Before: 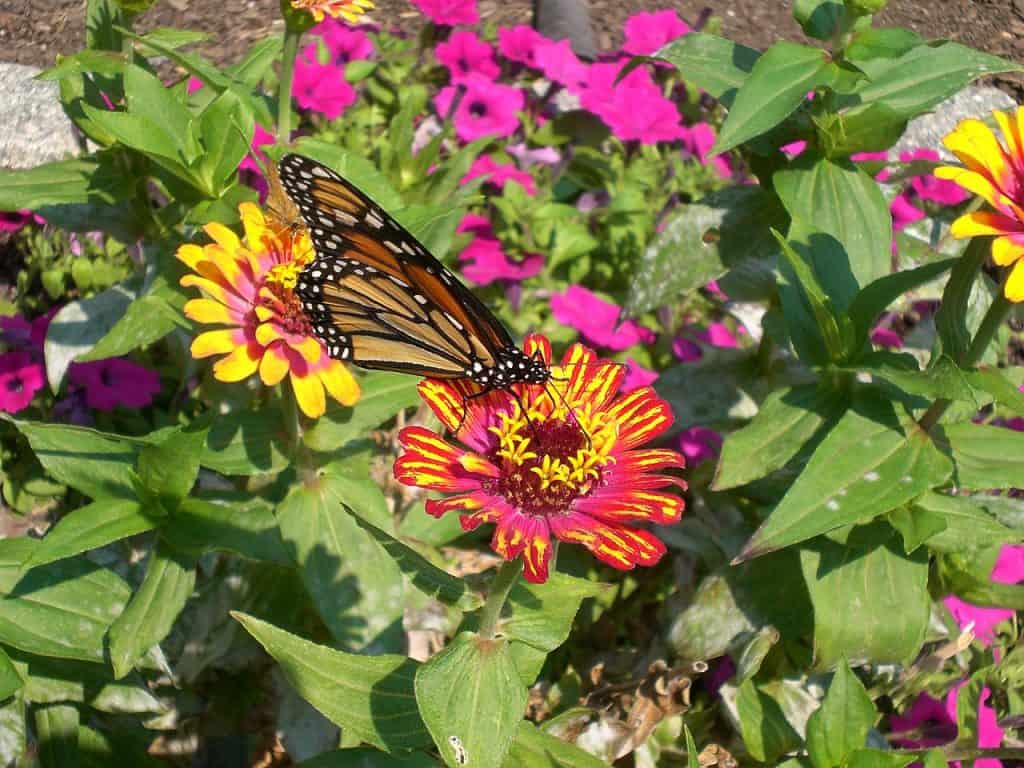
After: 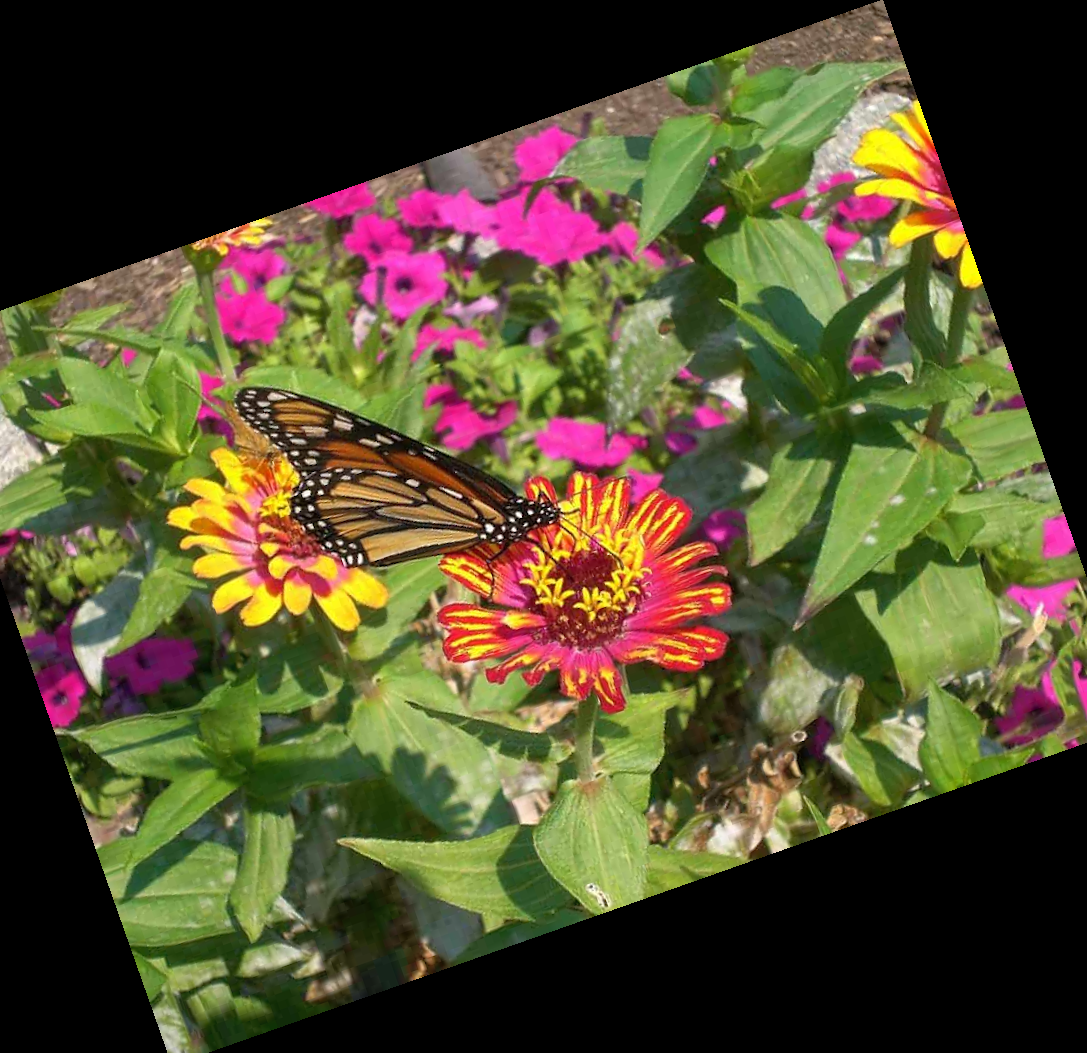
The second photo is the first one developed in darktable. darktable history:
crop and rotate: angle 19.43°, left 6.812%, right 4.125%, bottom 1.087%
shadows and highlights: shadows 43.06, highlights 6.94
